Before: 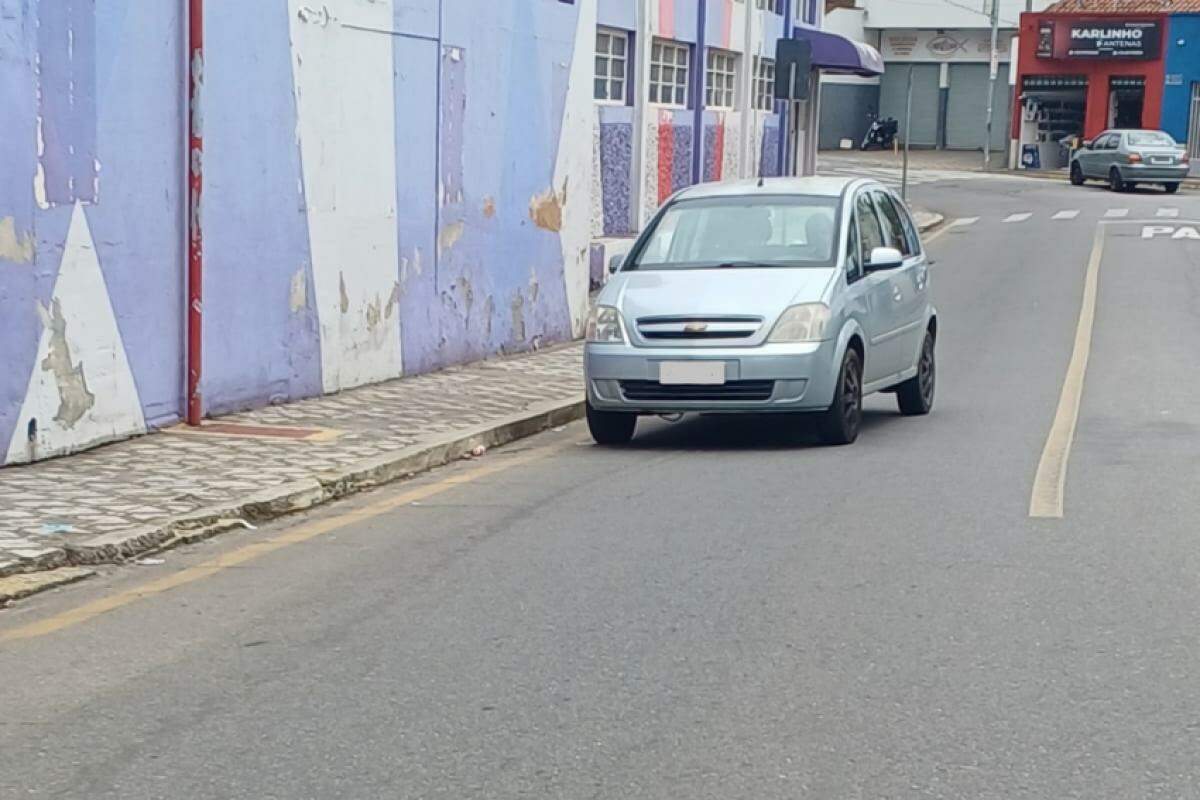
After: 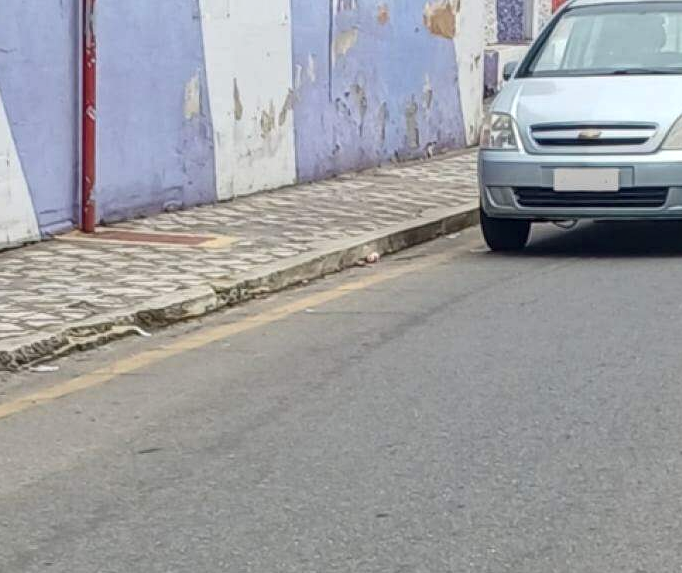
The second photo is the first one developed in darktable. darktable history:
local contrast: on, module defaults
crop: left 8.871%, top 24.163%, right 34.284%, bottom 4.132%
contrast brightness saturation: saturation -0.056
